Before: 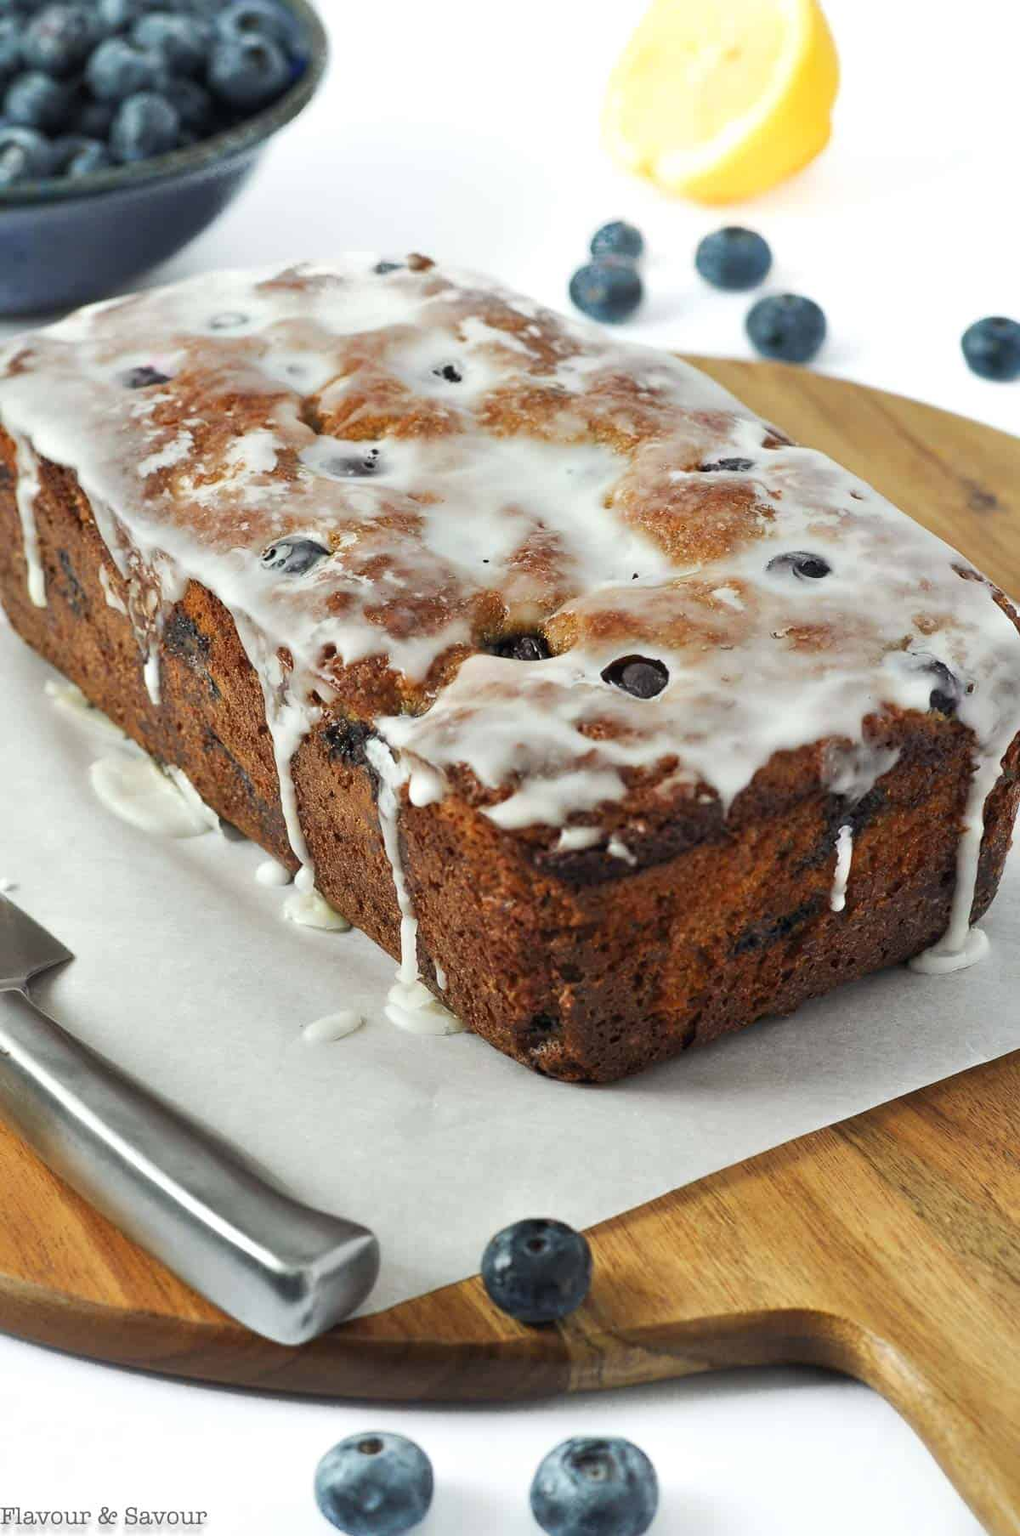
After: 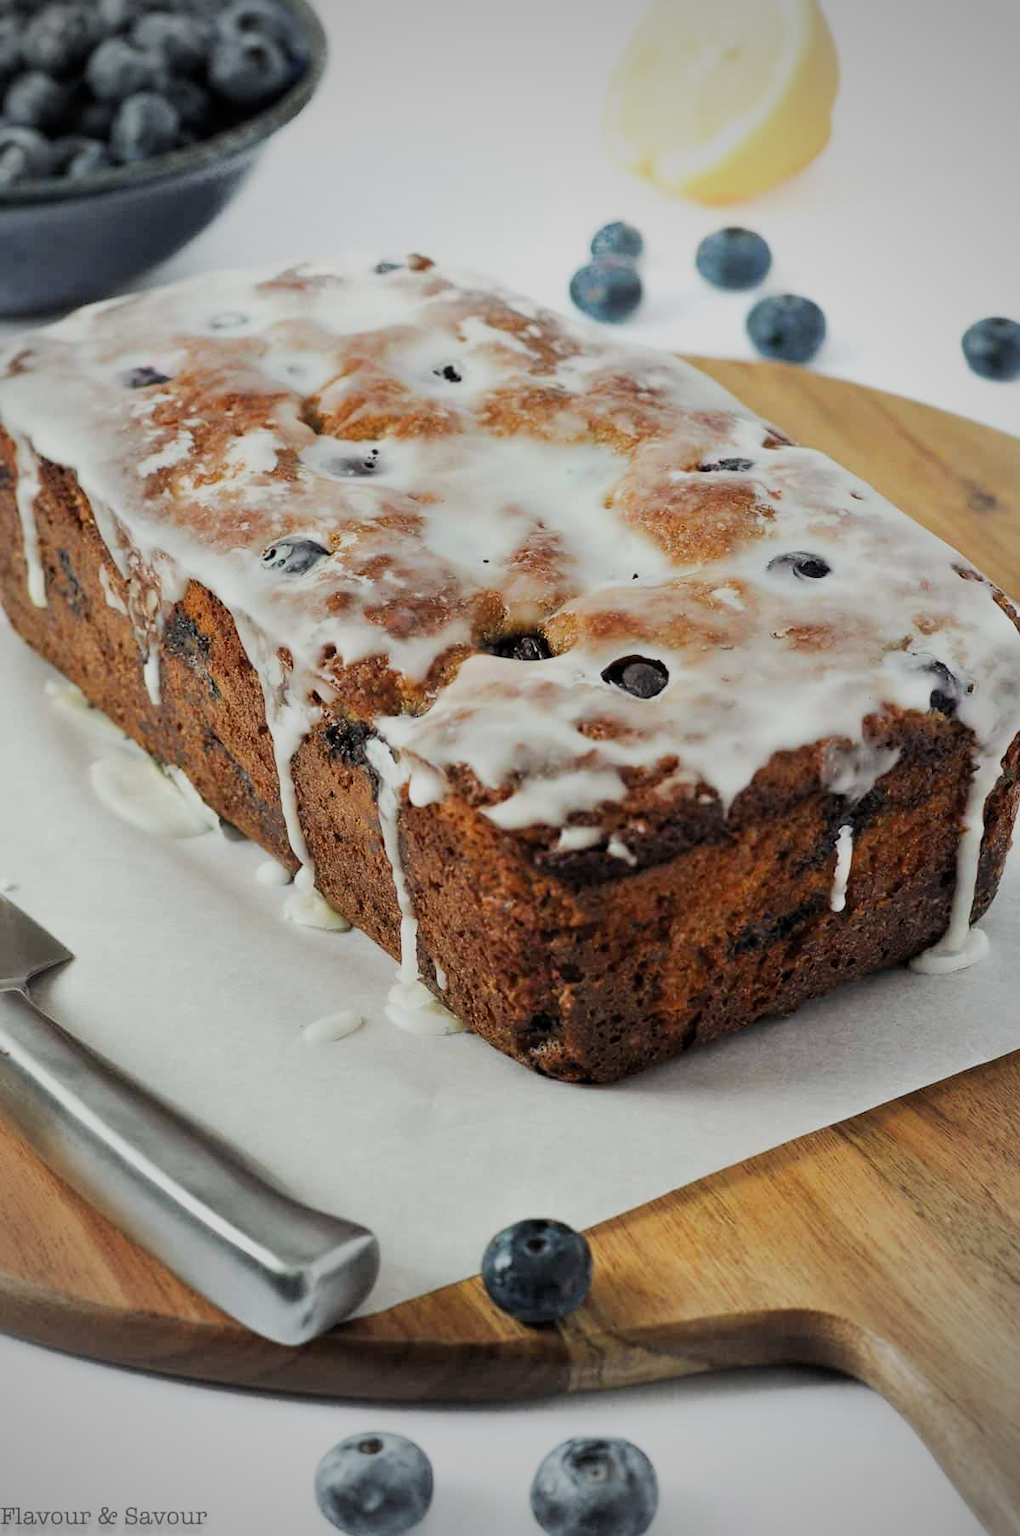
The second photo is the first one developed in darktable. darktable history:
vignetting: fall-off start 67.15%, brightness -0.442, saturation -0.691, width/height ratio 1.011, unbound false
filmic rgb: black relative exposure -7.65 EV, white relative exposure 4.56 EV, hardness 3.61
